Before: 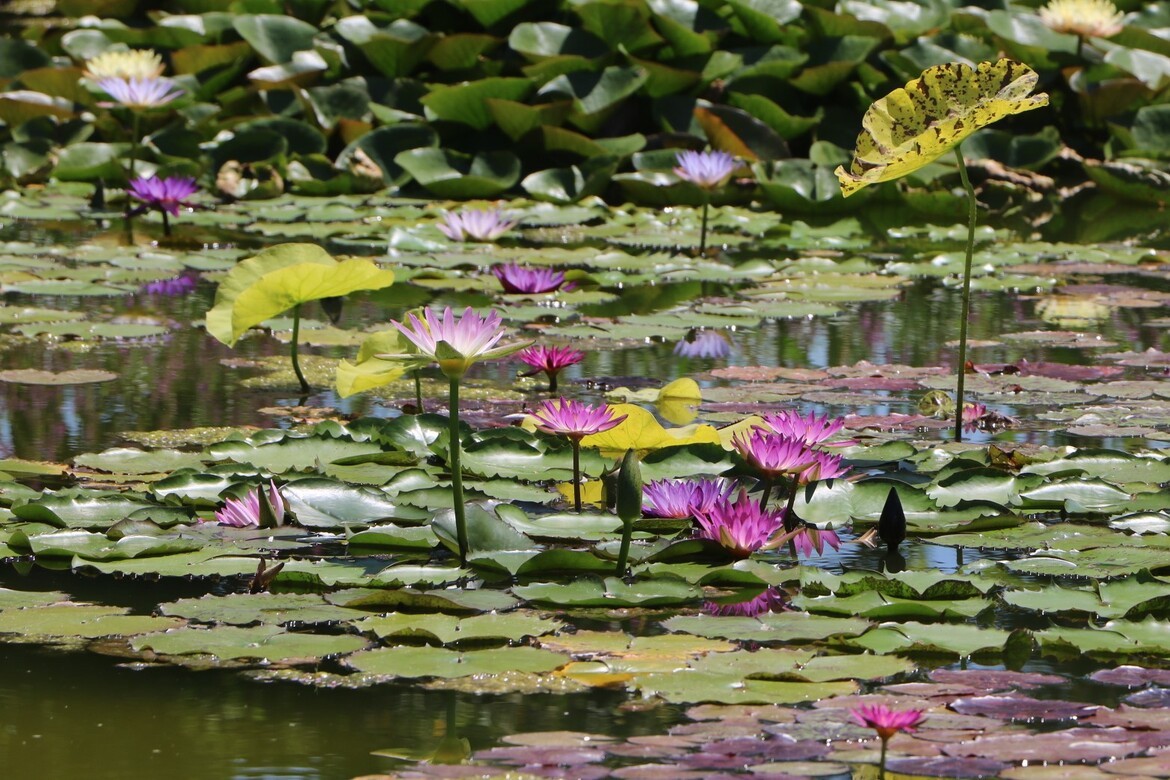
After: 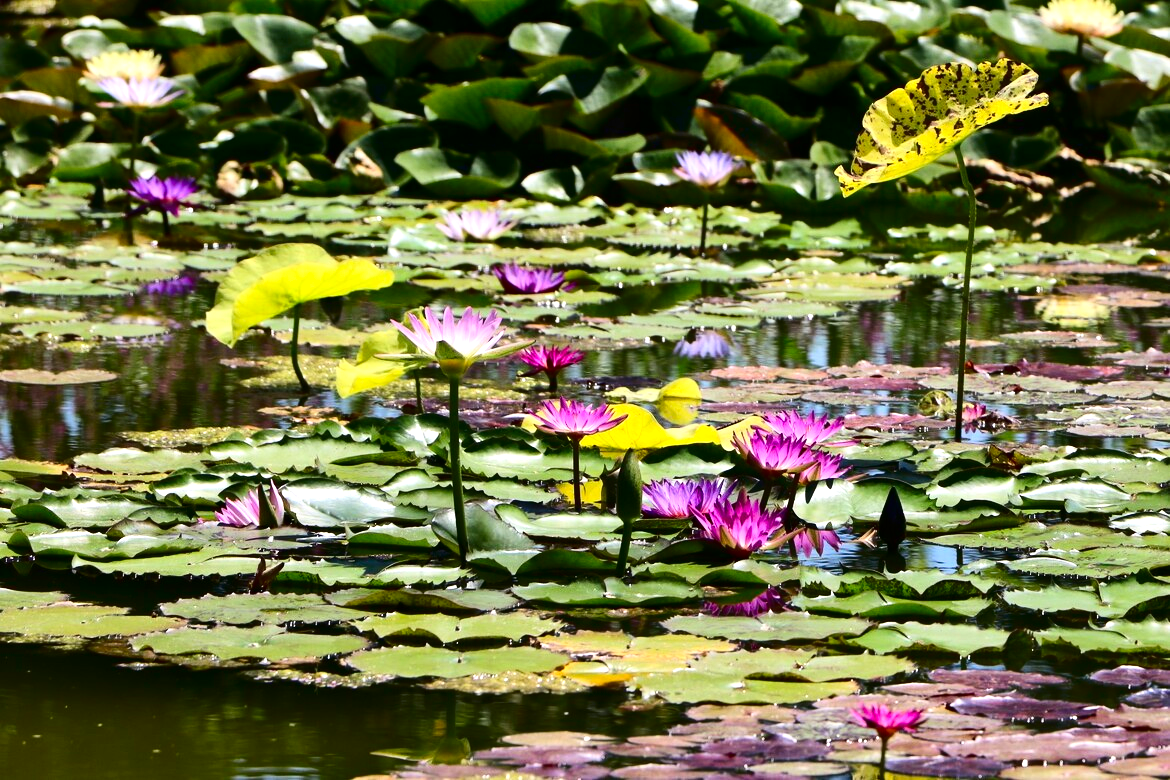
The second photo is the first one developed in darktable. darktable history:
exposure: black level correction 0, exposure 0.7 EV, compensate exposure bias true, compensate highlight preservation false
contrast brightness saturation: contrast 0.224, brightness -0.185, saturation 0.233
